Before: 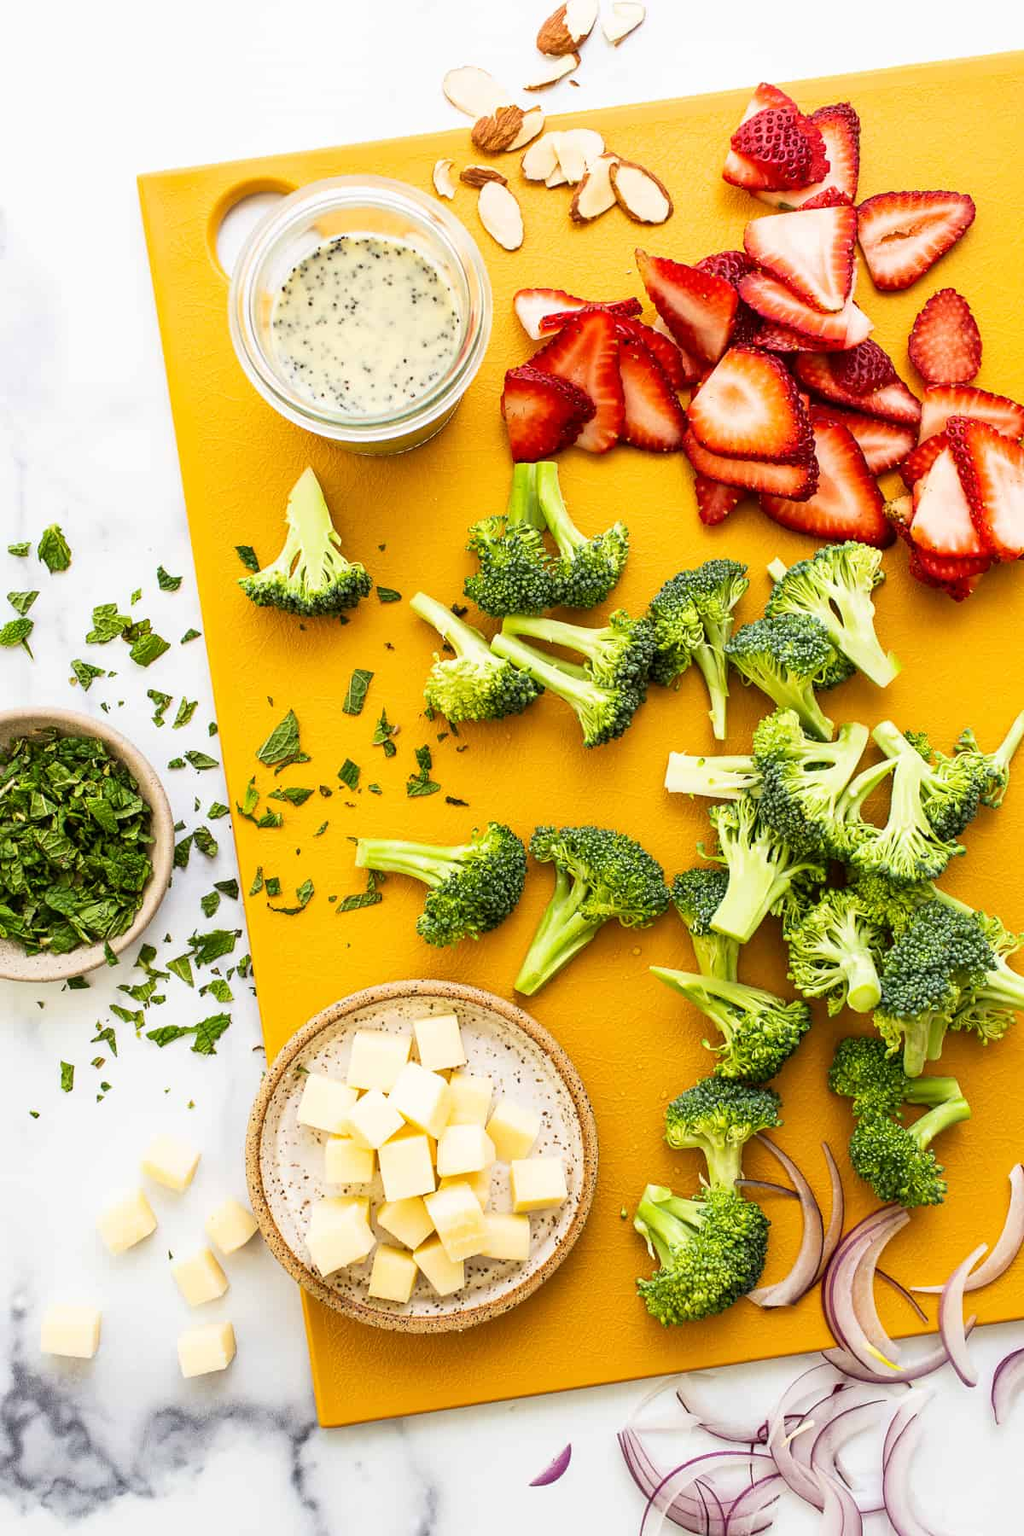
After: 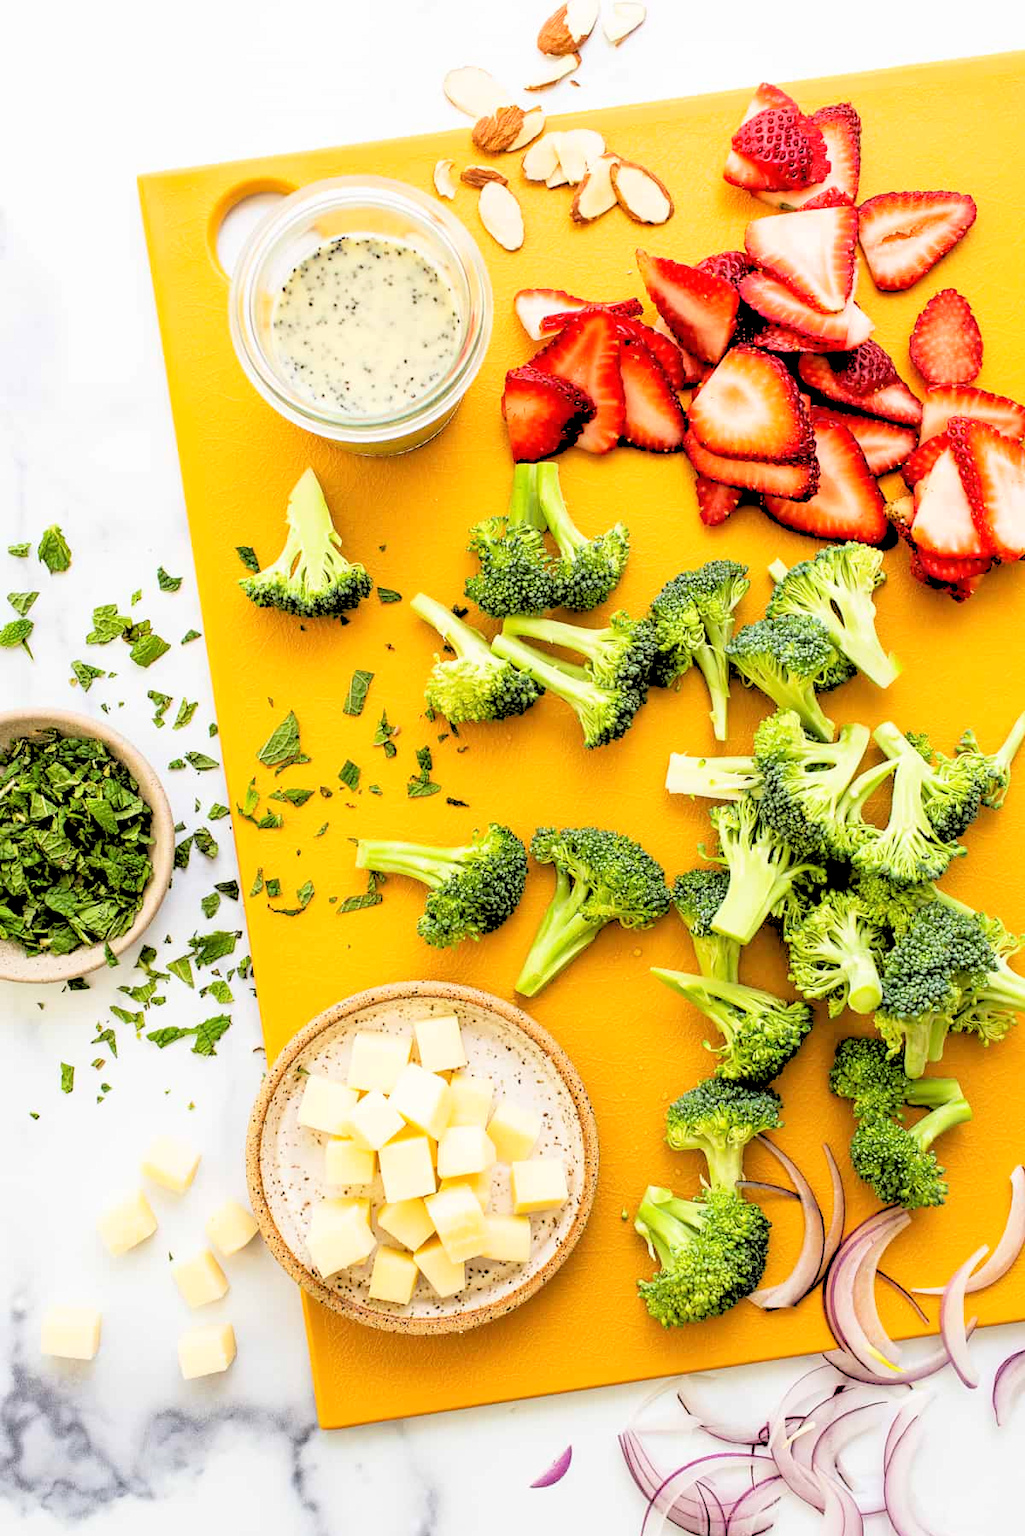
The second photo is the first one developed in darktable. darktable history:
rgb levels: levels [[0.027, 0.429, 0.996], [0, 0.5, 1], [0, 0.5, 1]]
crop: bottom 0.071%
